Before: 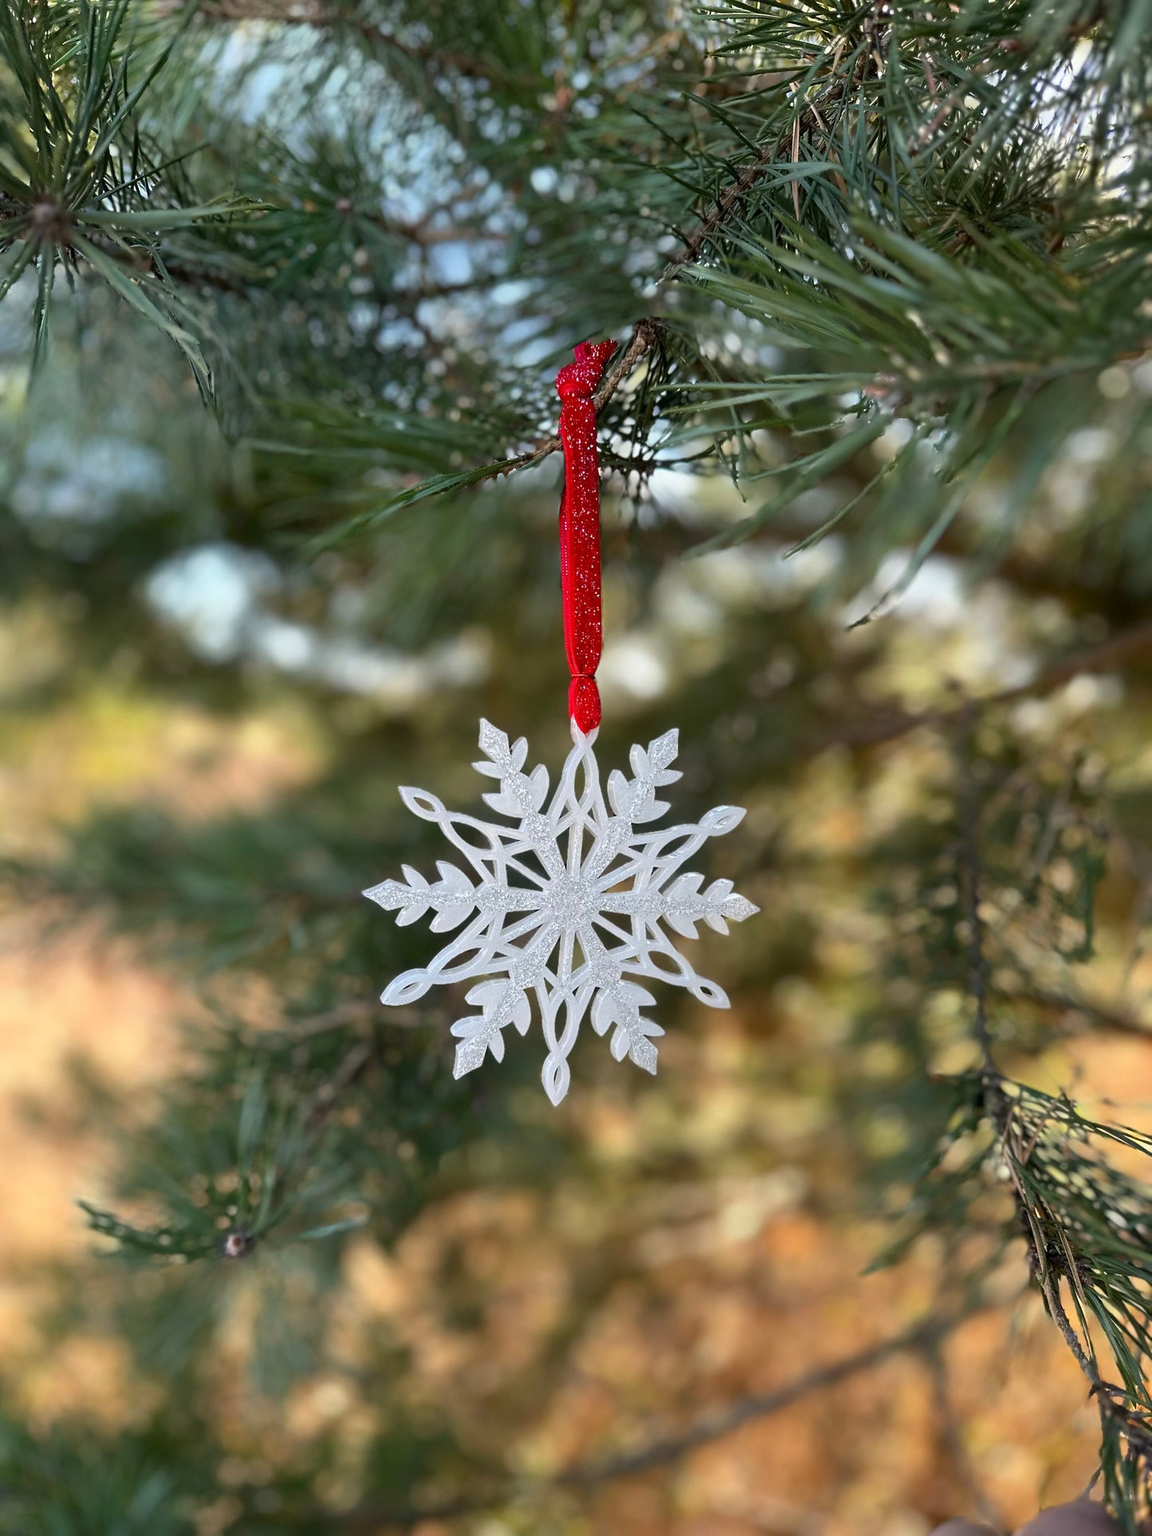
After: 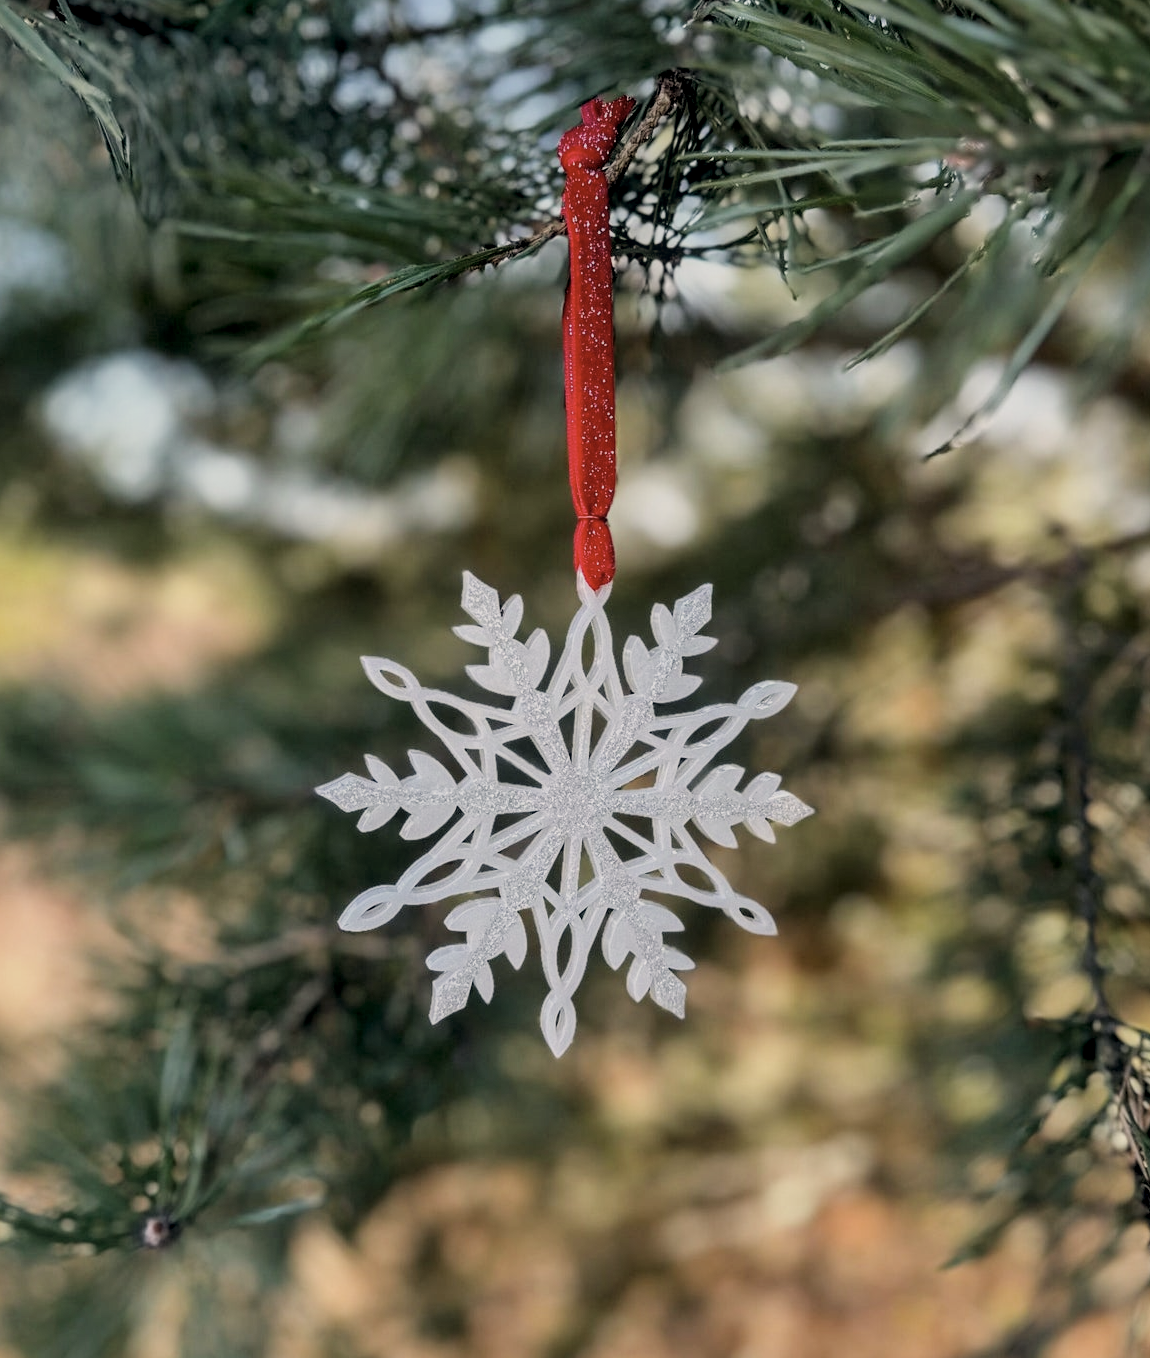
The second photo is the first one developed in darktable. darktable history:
filmic rgb: black relative exposure -7.65 EV, white relative exposure 4.56 EV, hardness 3.61, iterations of high-quality reconstruction 10
local contrast: detail 130%
crop: left 9.682%, top 17.158%, right 10.713%, bottom 12.347%
color correction: highlights a* 2.88, highlights b* 4.99, shadows a* -2.29, shadows b* -4.86, saturation 0.812
